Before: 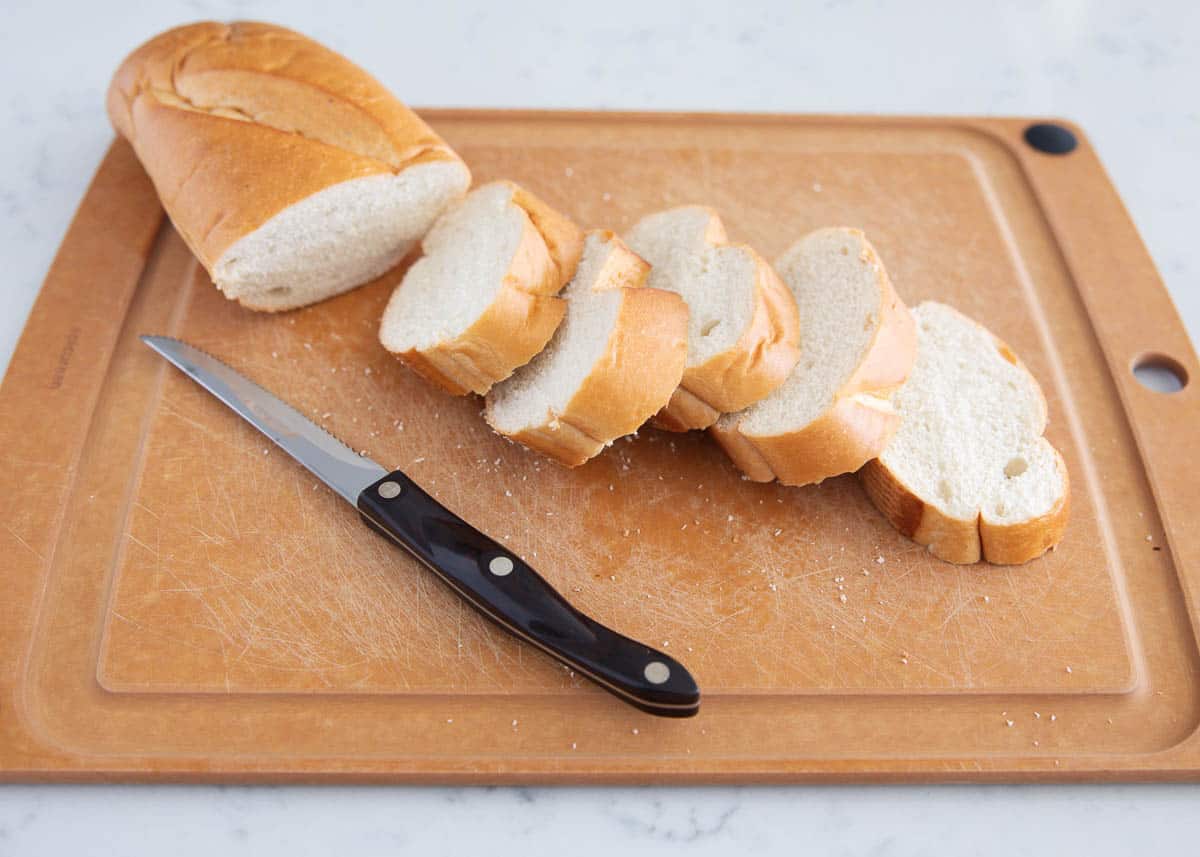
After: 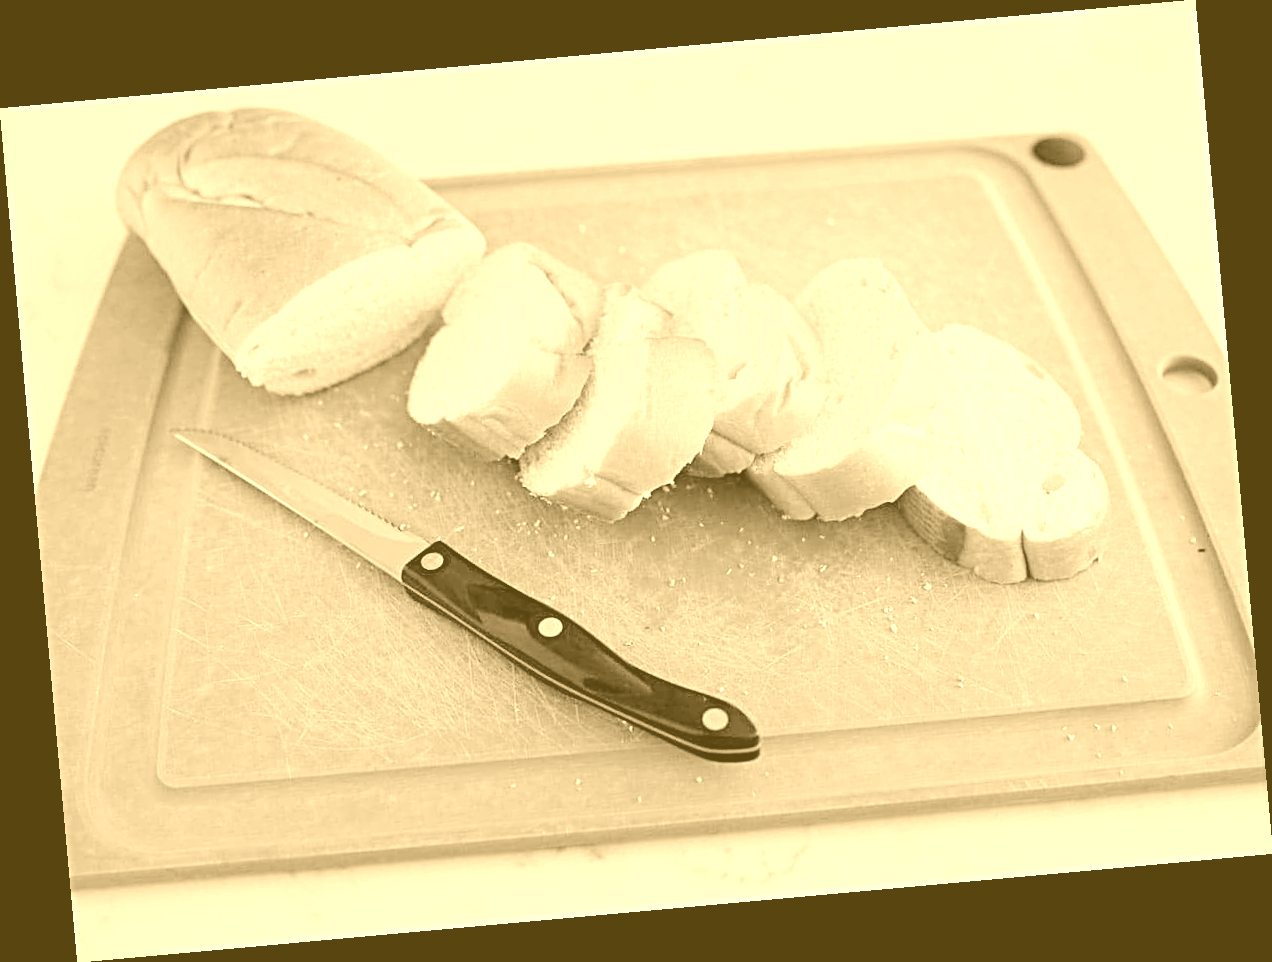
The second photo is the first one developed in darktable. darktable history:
sharpen: radius 4
tone equalizer: on, module defaults
filmic rgb: black relative exposure -6.59 EV, white relative exposure 4.71 EV, hardness 3.13, contrast 0.805
colorize: hue 36°, source mix 100%
rotate and perspective: rotation -5.2°, automatic cropping off
